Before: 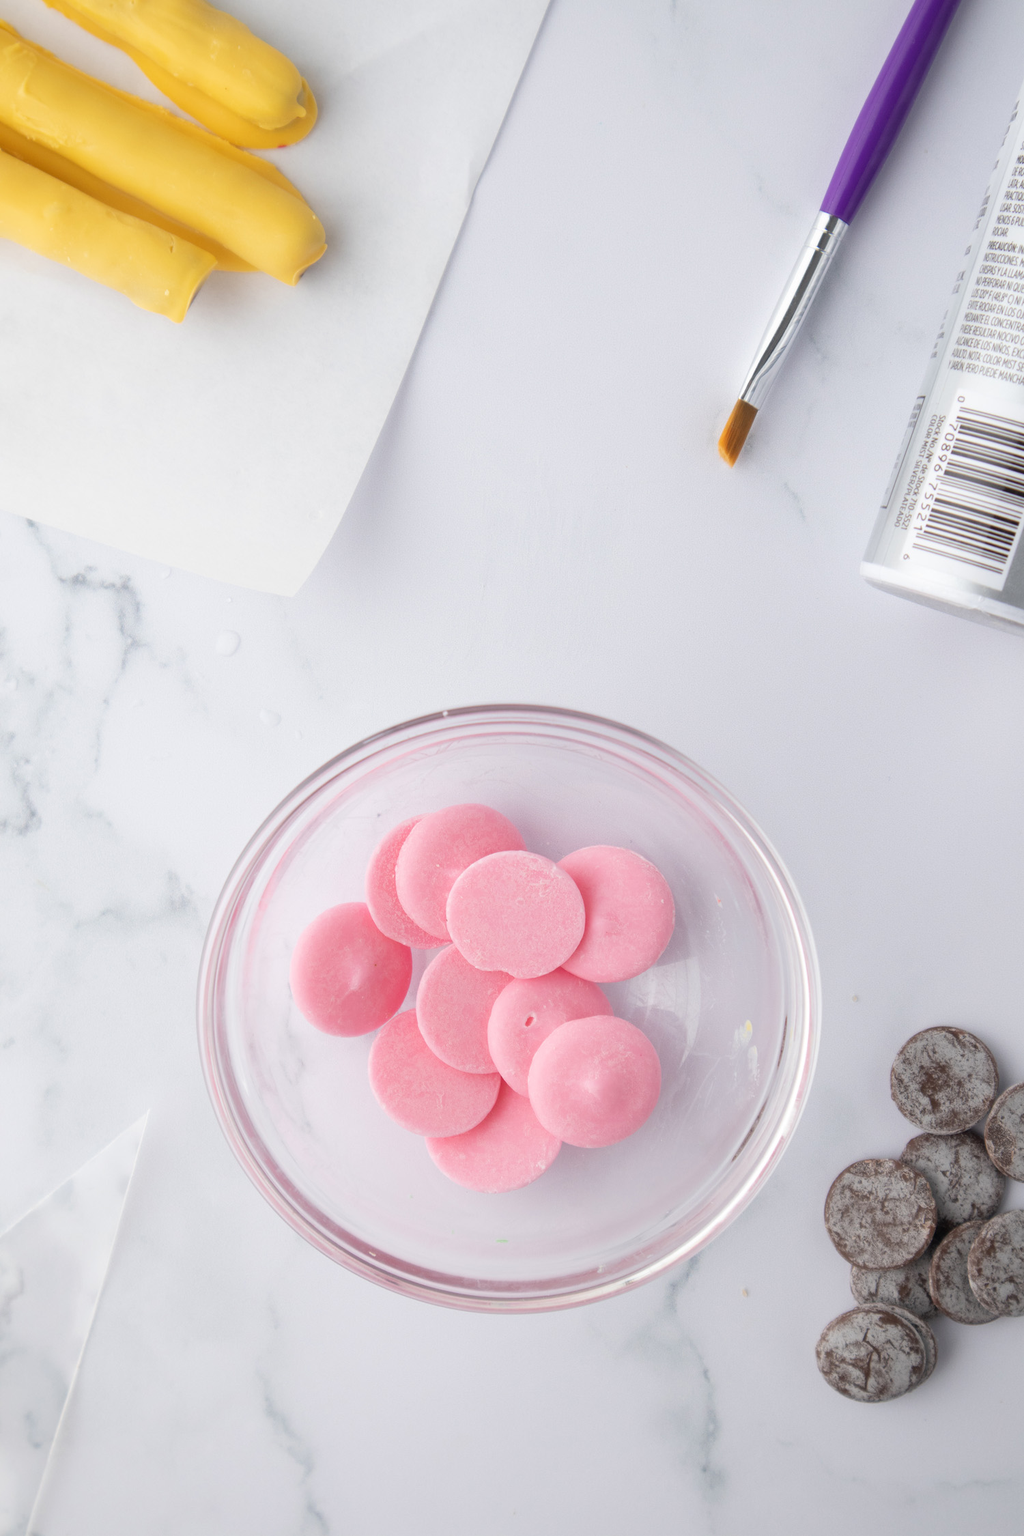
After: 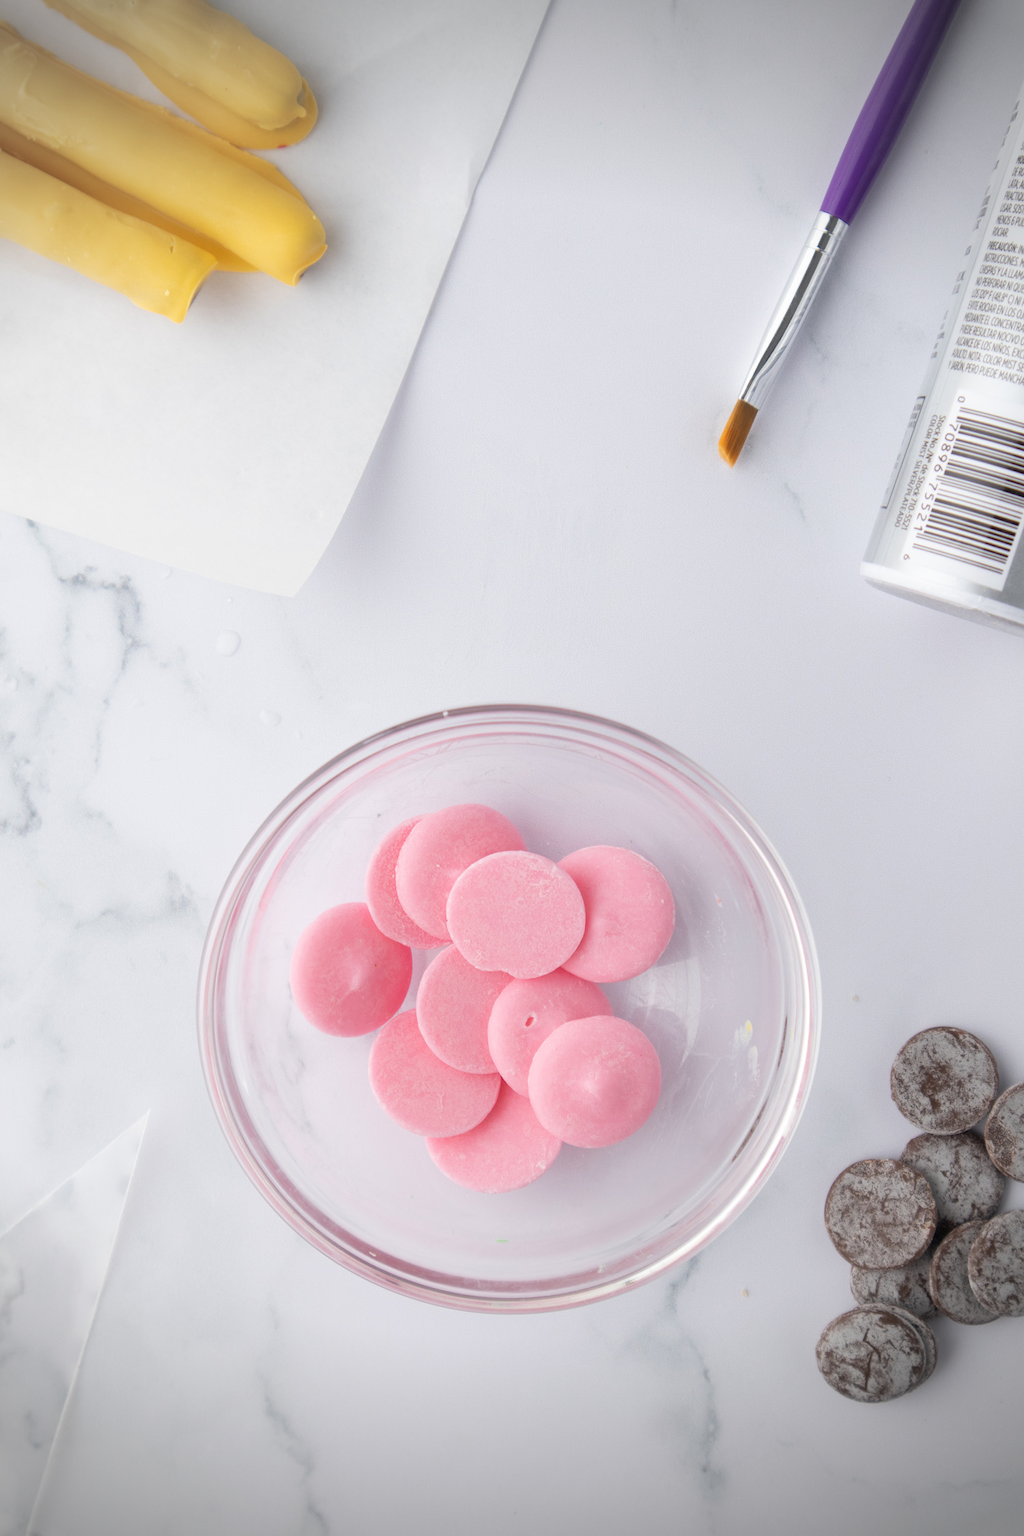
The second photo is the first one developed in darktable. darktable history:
vignetting: fall-off start 88.37%, fall-off radius 42.98%, width/height ratio 1.159
